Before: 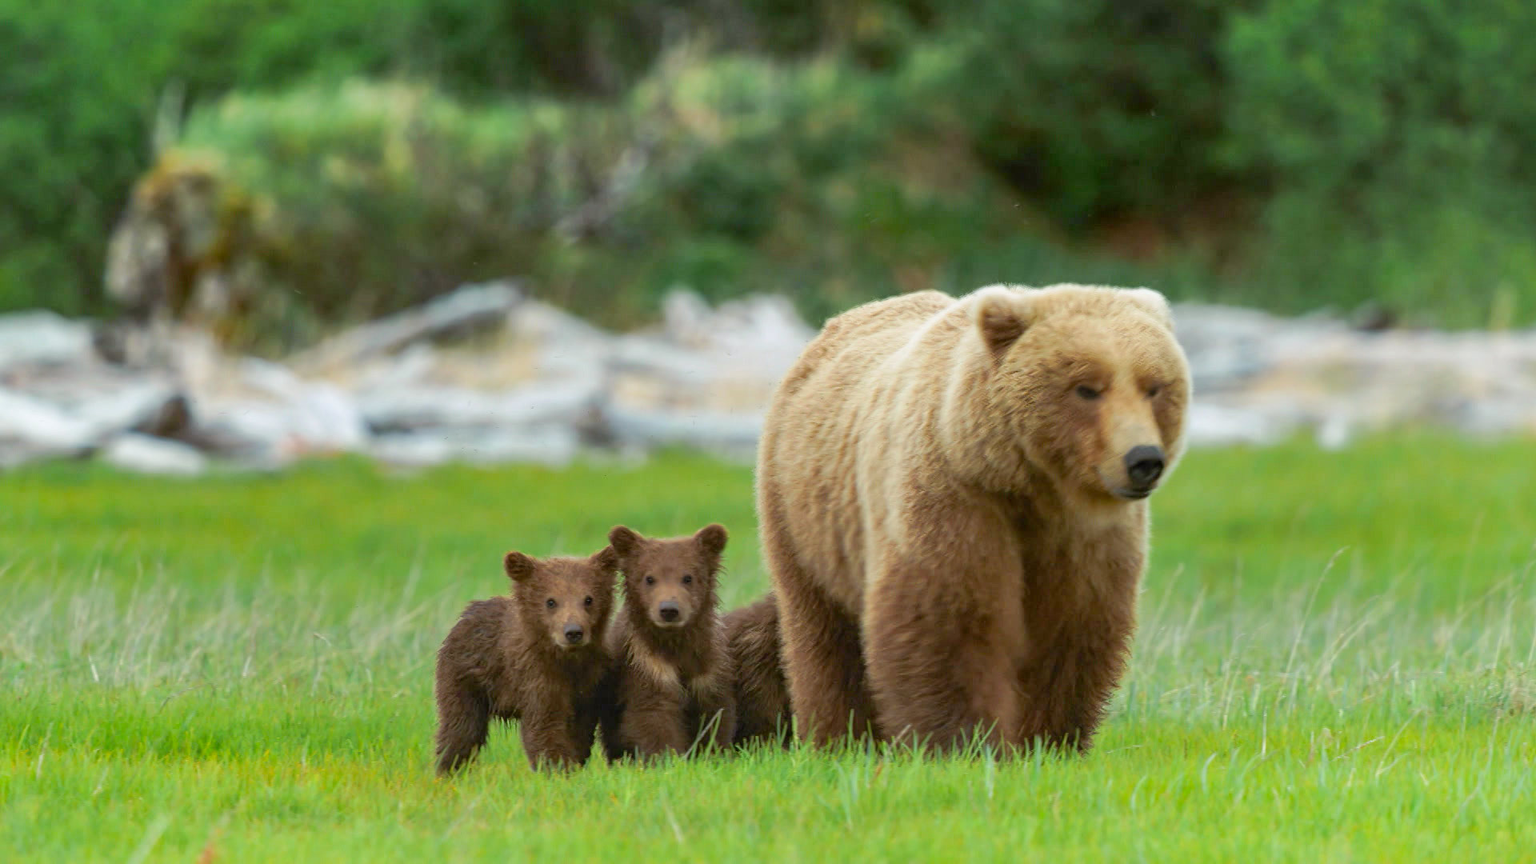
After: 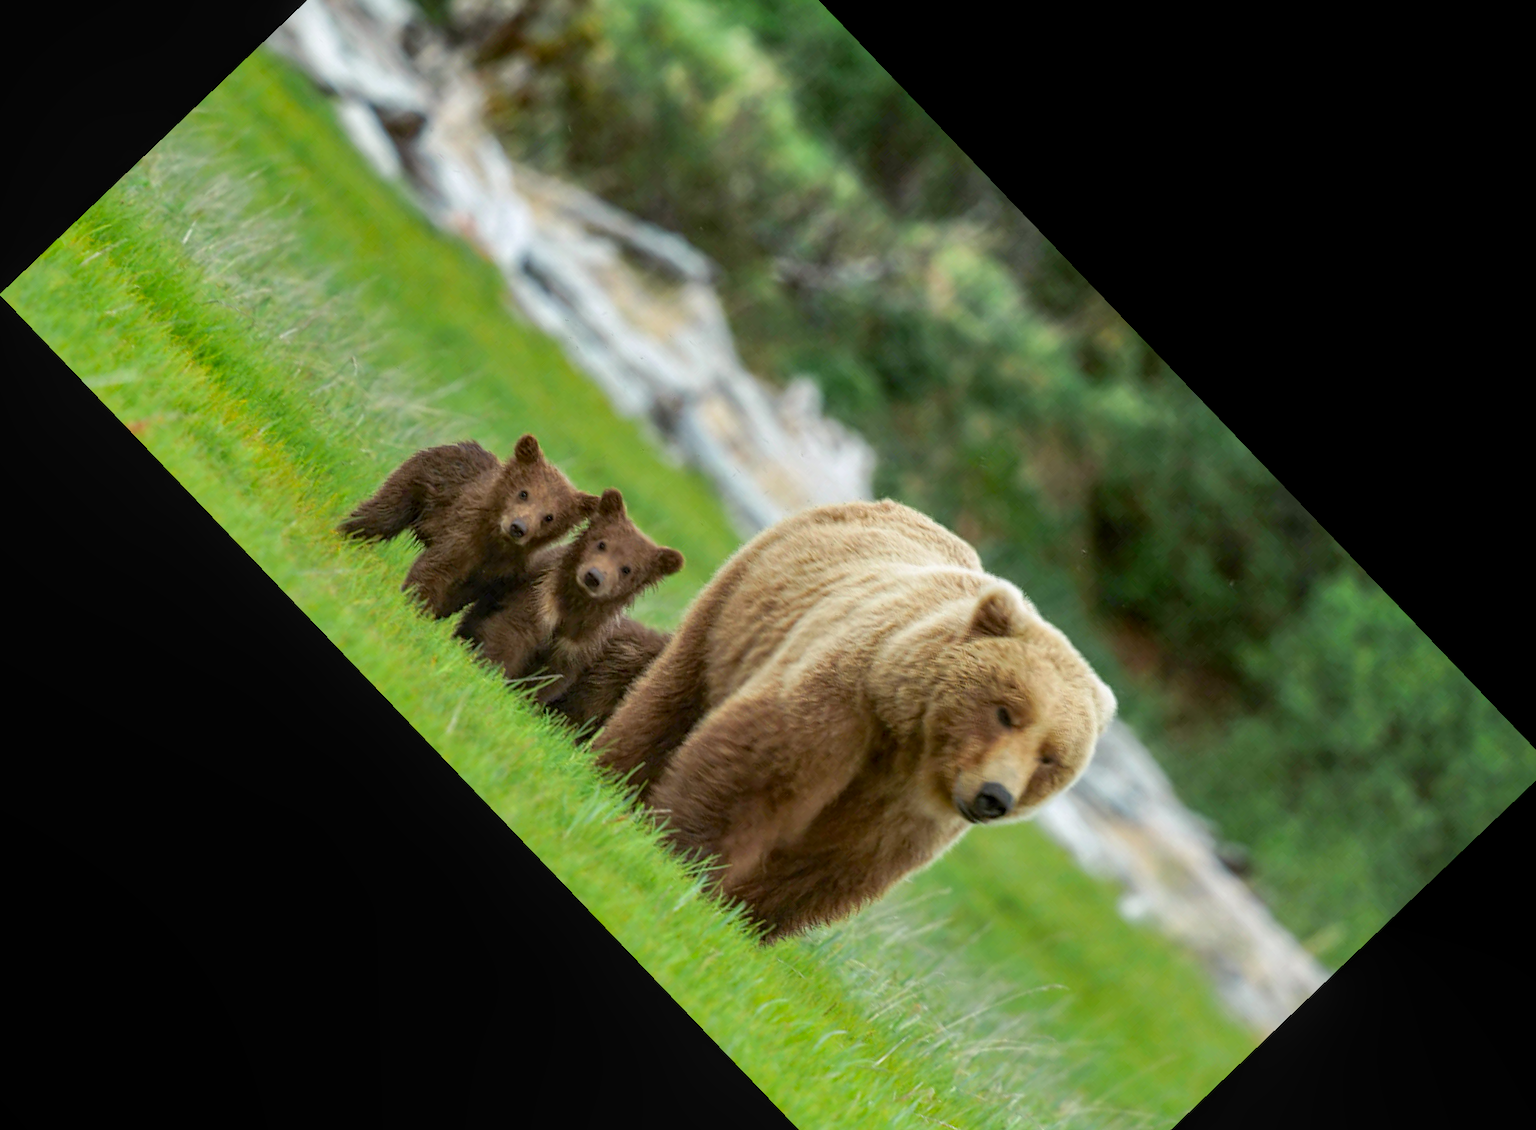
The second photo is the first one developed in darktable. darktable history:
local contrast: on, module defaults
crop and rotate: angle -46.26°, top 16.234%, right 0.912%, bottom 11.704%
